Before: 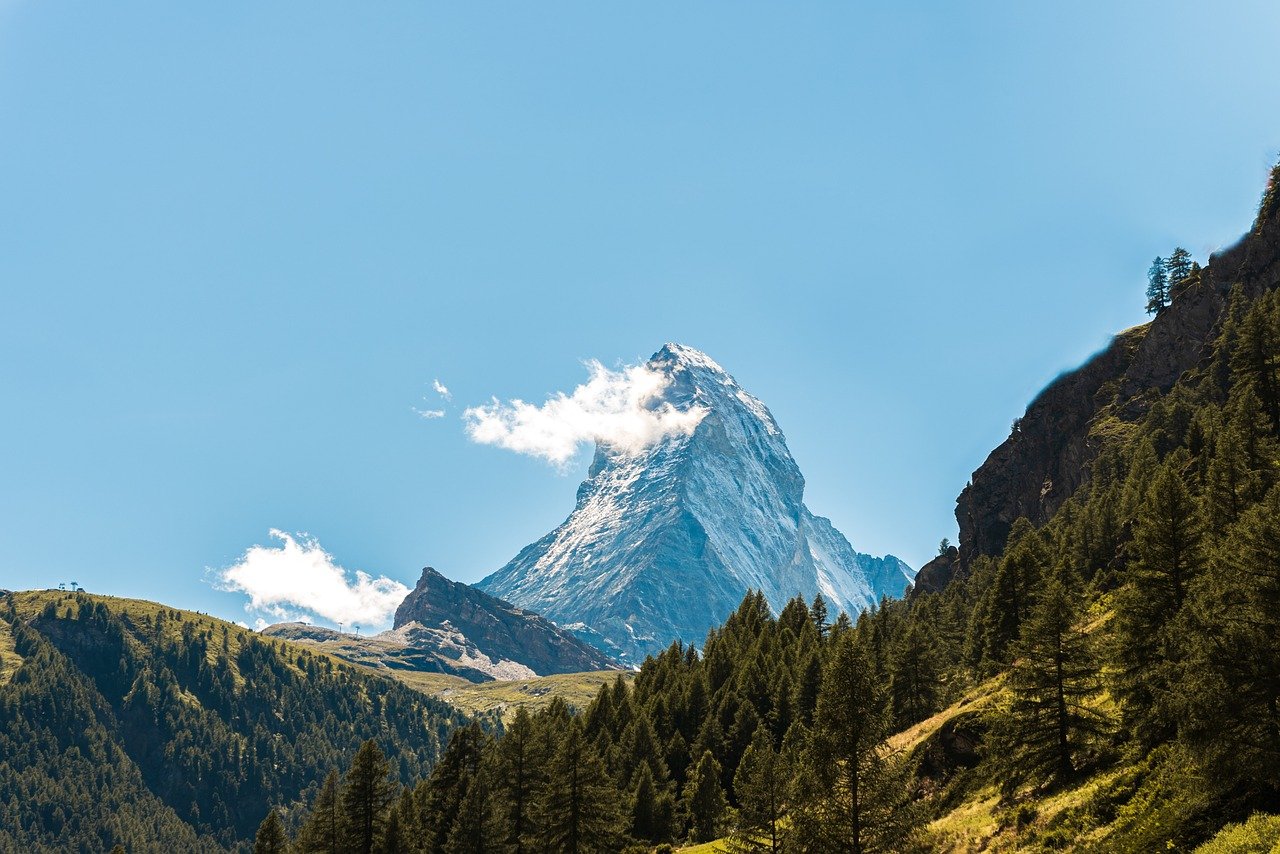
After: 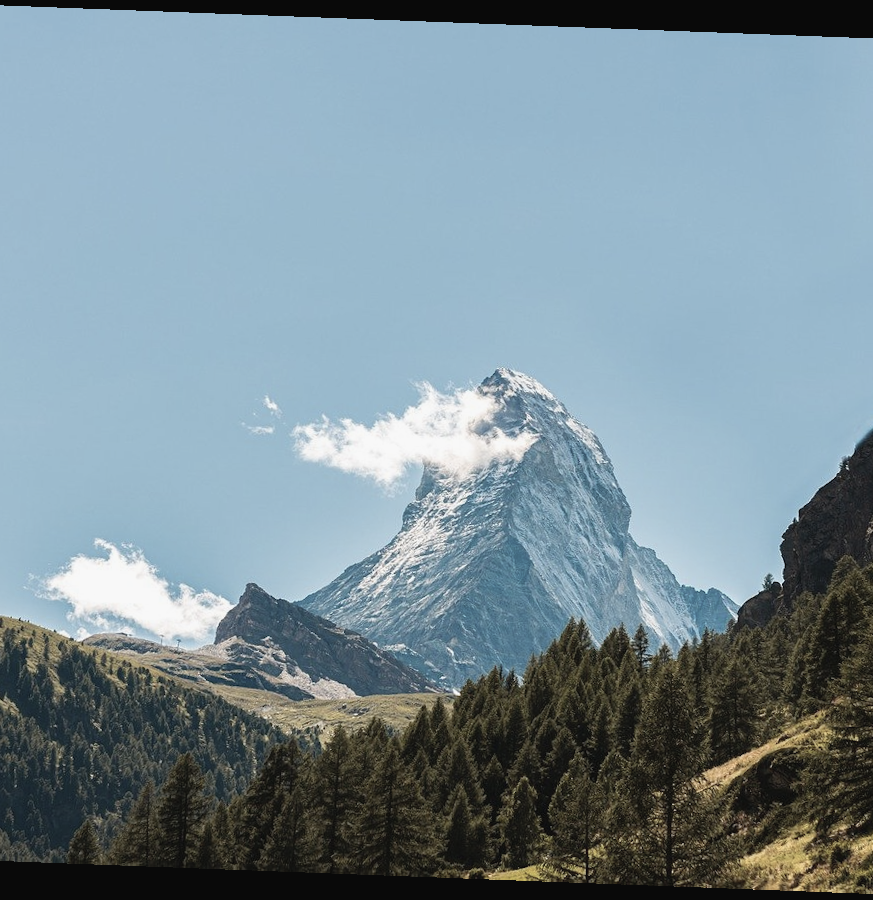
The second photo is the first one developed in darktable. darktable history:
crop and rotate: left 14.292%, right 19.041%
contrast brightness saturation: contrast -0.05, saturation -0.41
rotate and perspective: rotation 2.17°, automatic cropping off
